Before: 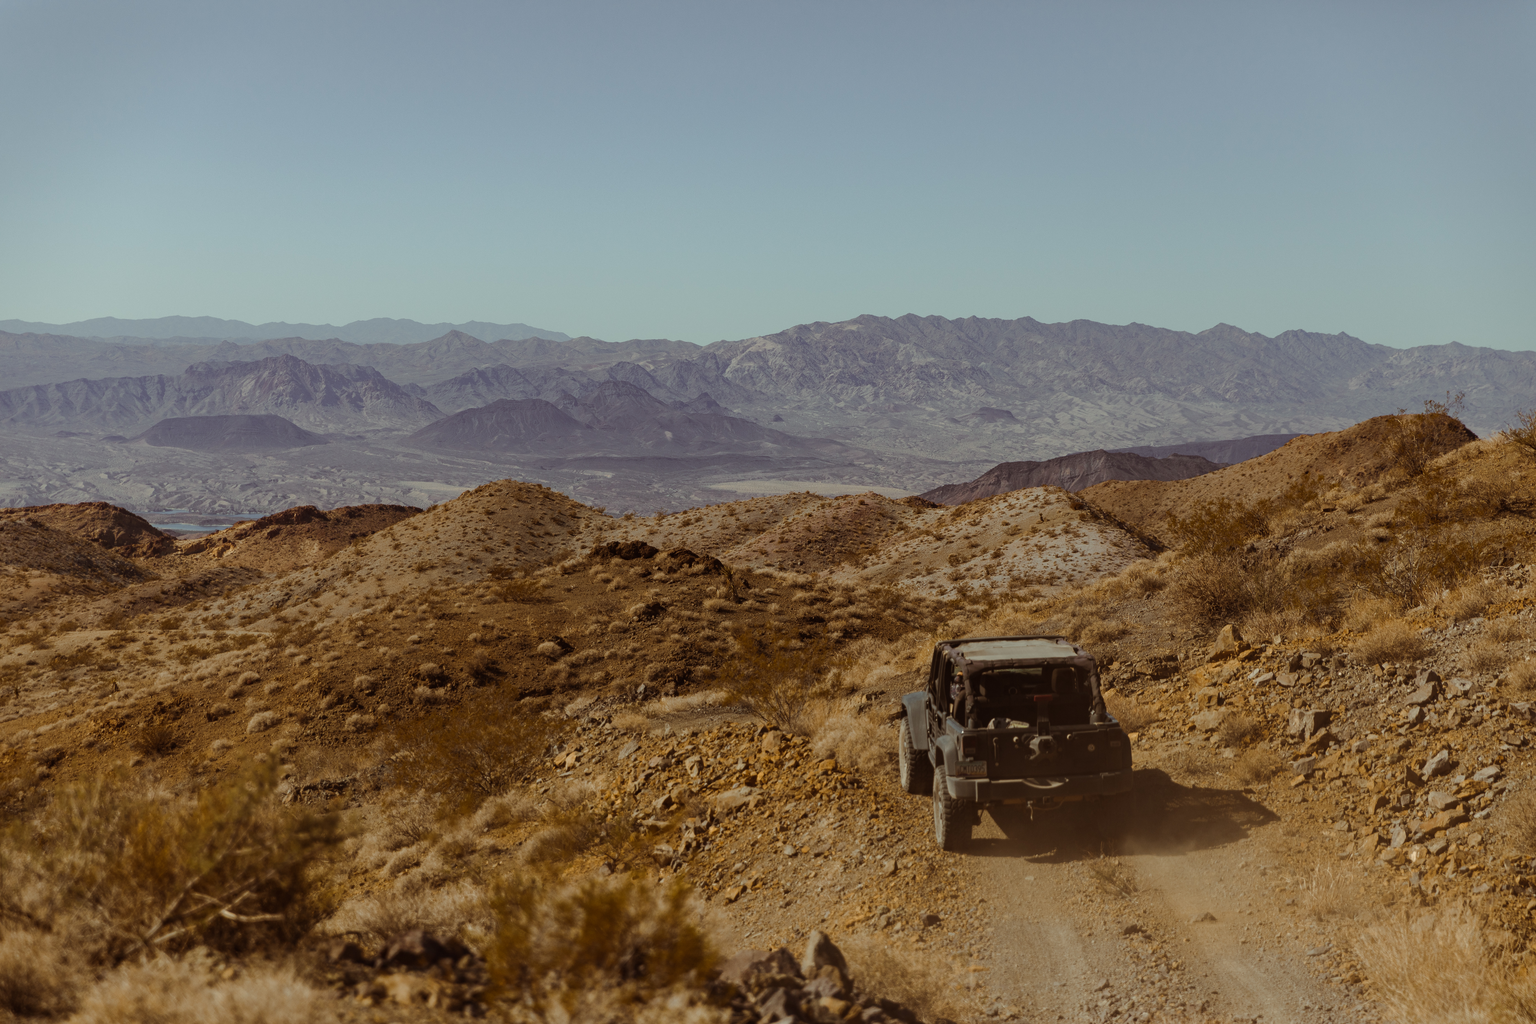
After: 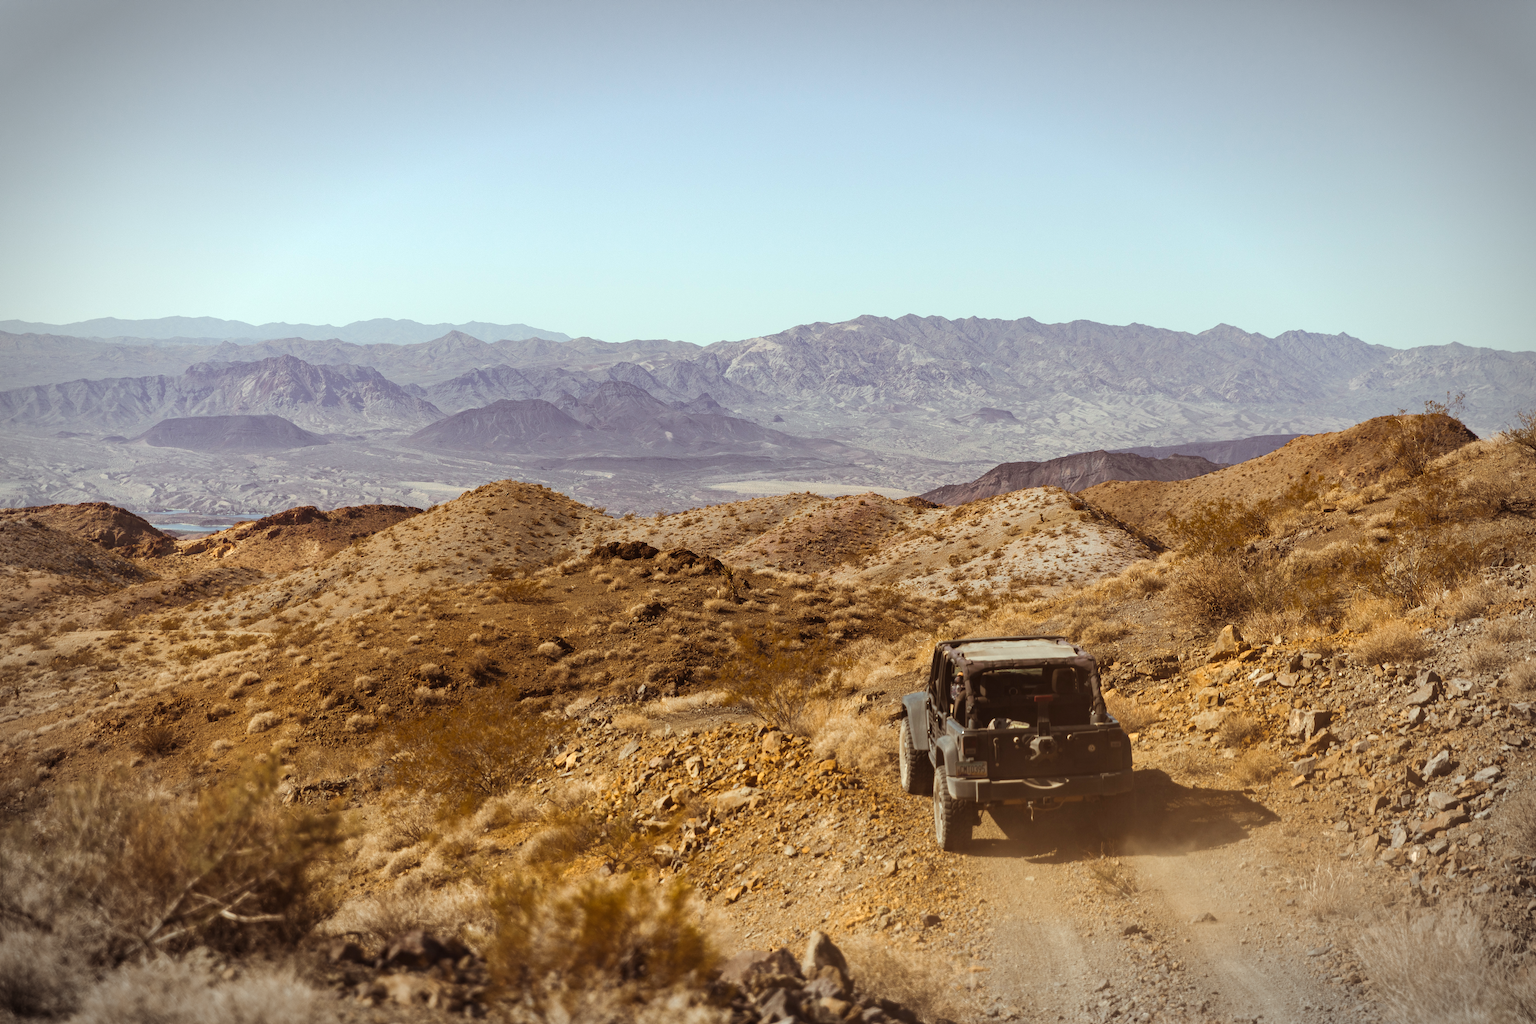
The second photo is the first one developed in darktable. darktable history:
vignetting: automatic ratio true
exposure: exposure 1.001 EV, compensate highlight preservation false
